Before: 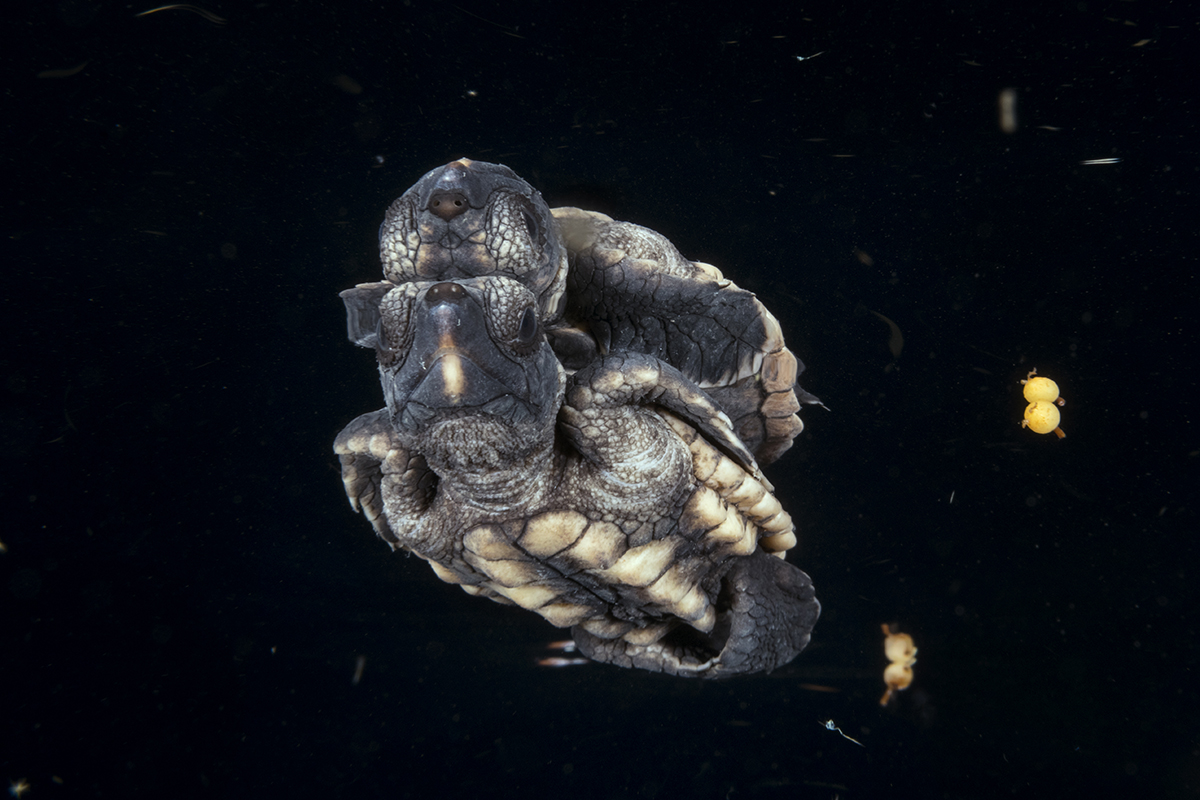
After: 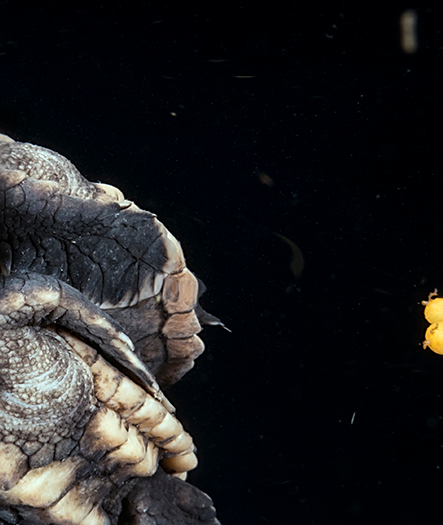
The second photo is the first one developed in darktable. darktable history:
sharpen: radius 1.864, amount 0.398, threshold 1.271
crop and rotate: left 49.936%, top 10.094%, right 13.136%, bottom 24.256%
